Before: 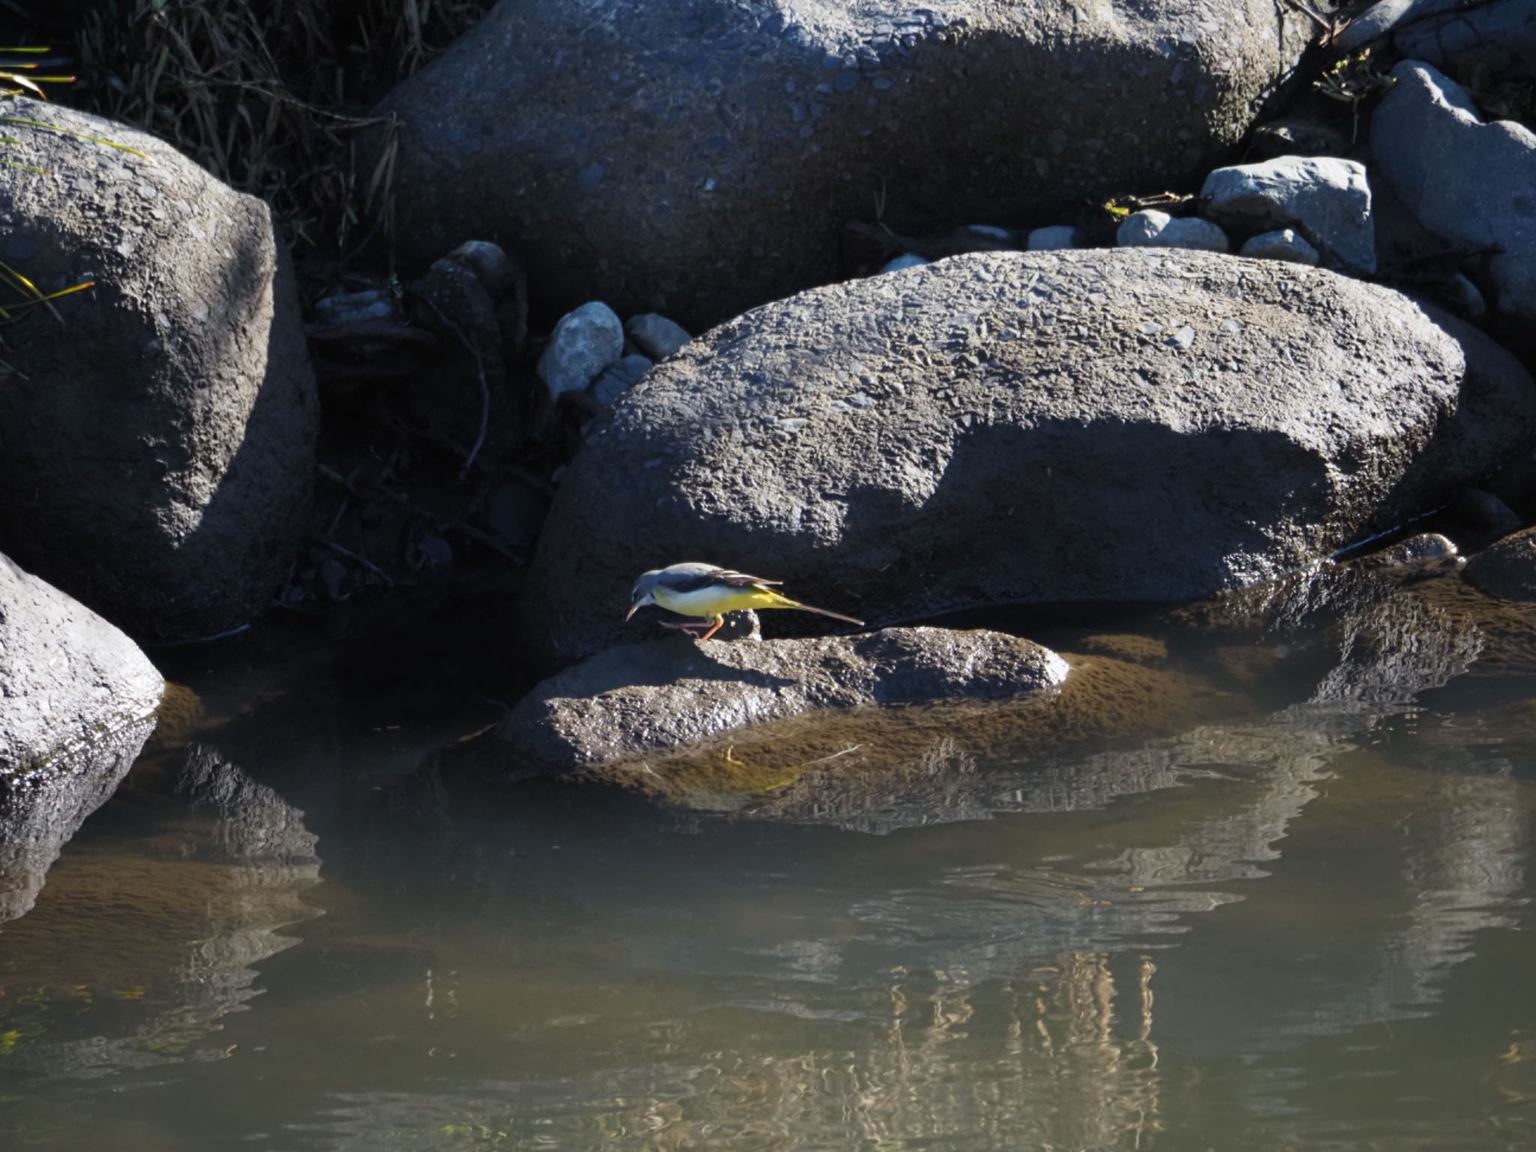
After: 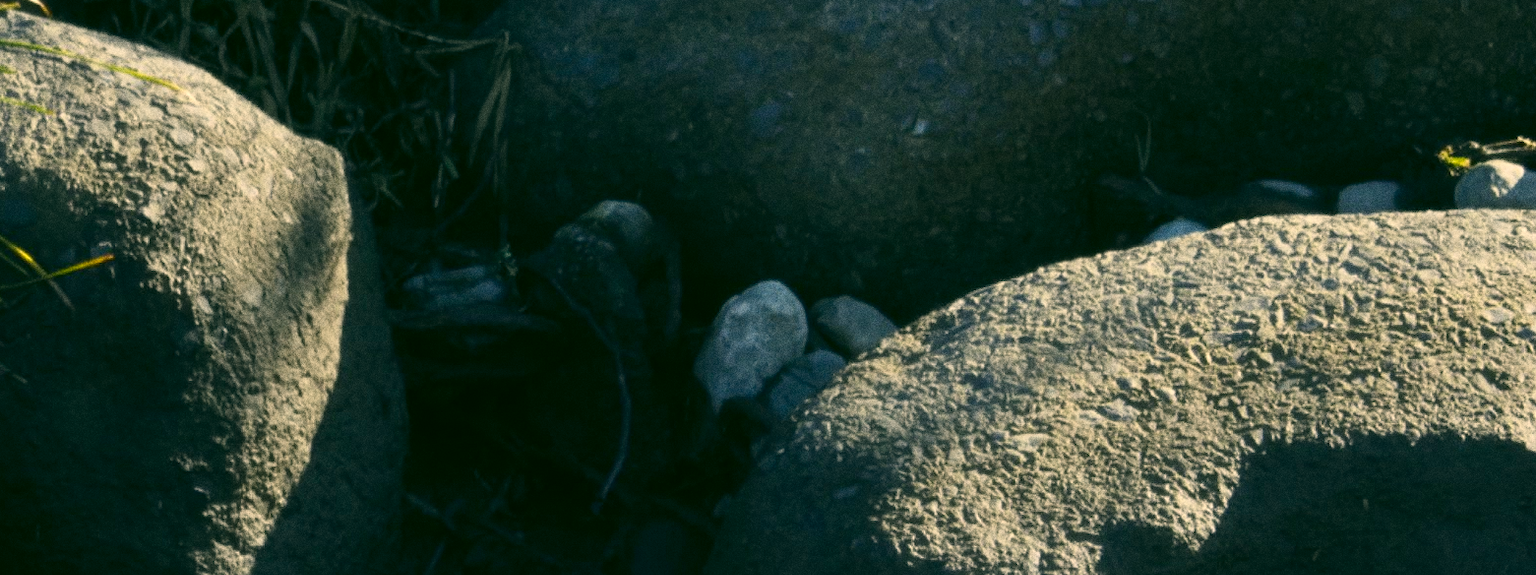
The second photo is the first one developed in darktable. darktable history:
haze removal: strength -0.05
crop: left 0.579%, top 7.627%, right 23.167%, bottom 54.275%
grain: coarseness 0.09 ISO, strength 40%
color correction: highlights a* 5.3, highlights b* 24.26, shadows a* -15.58, shadows b* 4.02
